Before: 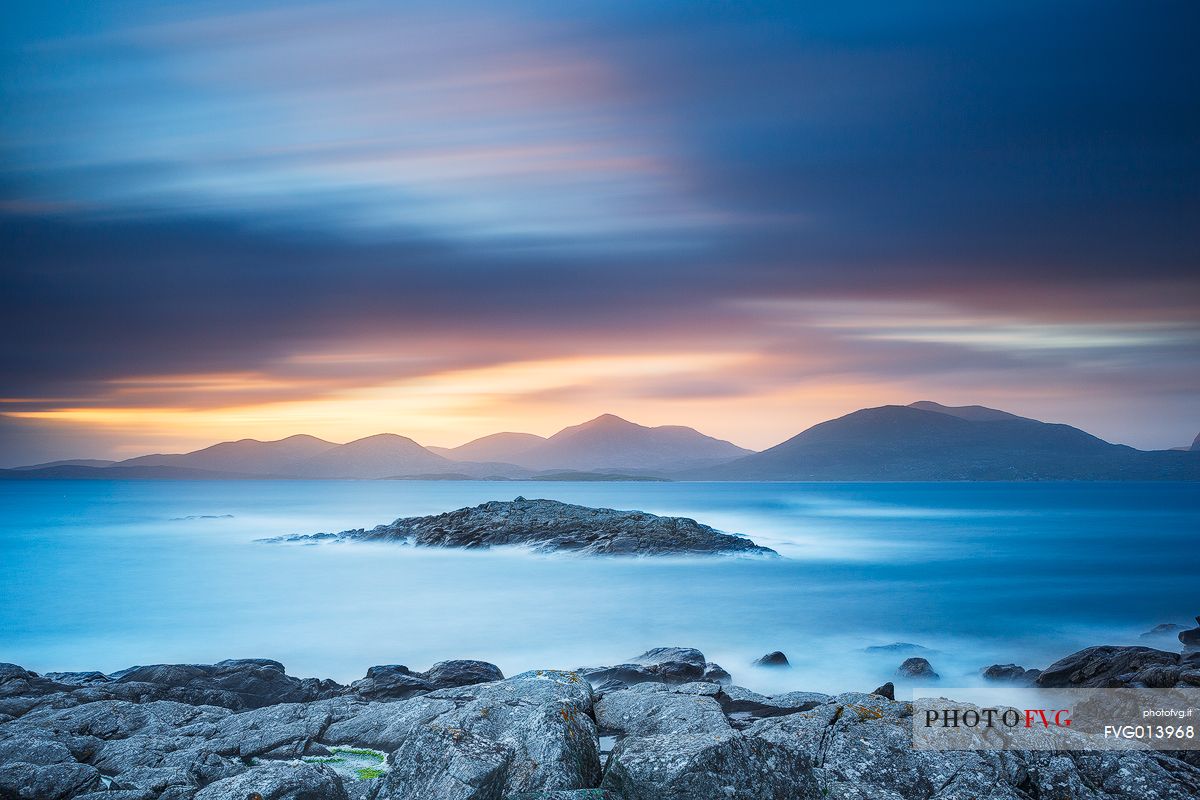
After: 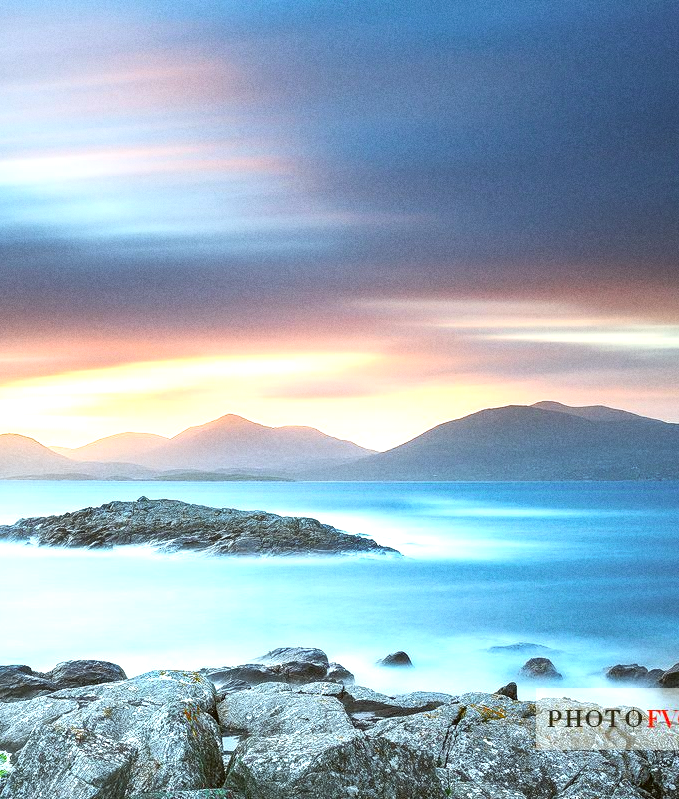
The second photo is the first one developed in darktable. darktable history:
color correction: highlights a* -1.43, highlights b* 10.12, shadows a* 0.395, shadows b* 19.35
grain: coarseness 0.09 ISO
exposure: black level correction 0, exposure 1.015 EV, compensate exposure bias true, compensate highlight preservation false
crop: left 31.458%, top 0%, right 11.876%
